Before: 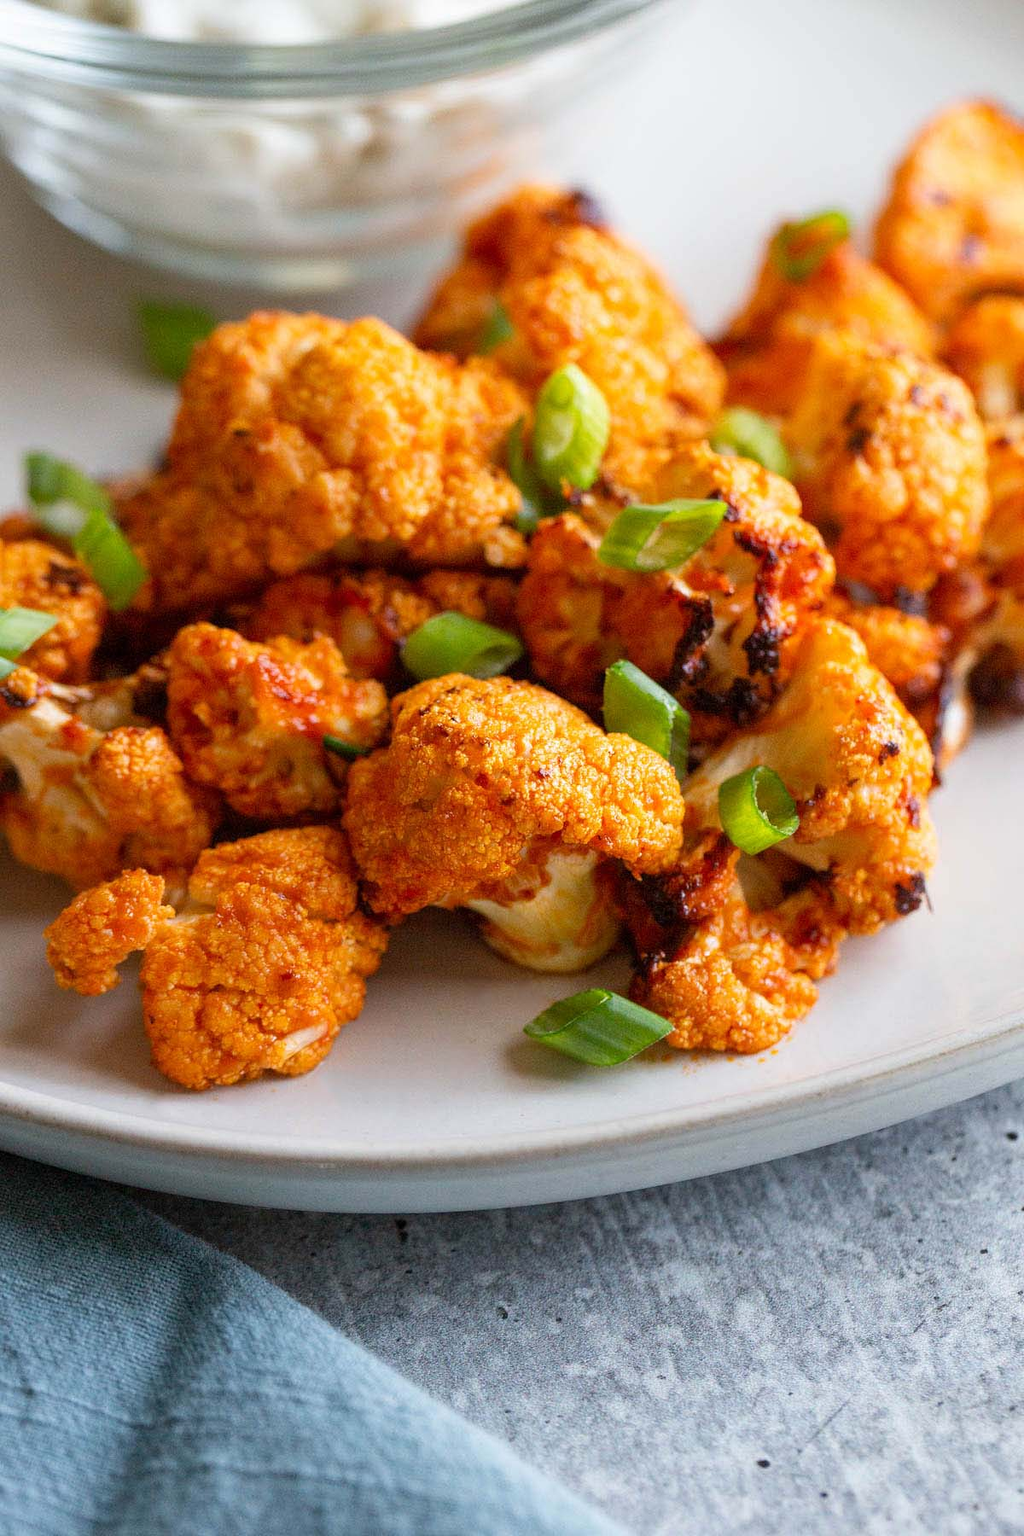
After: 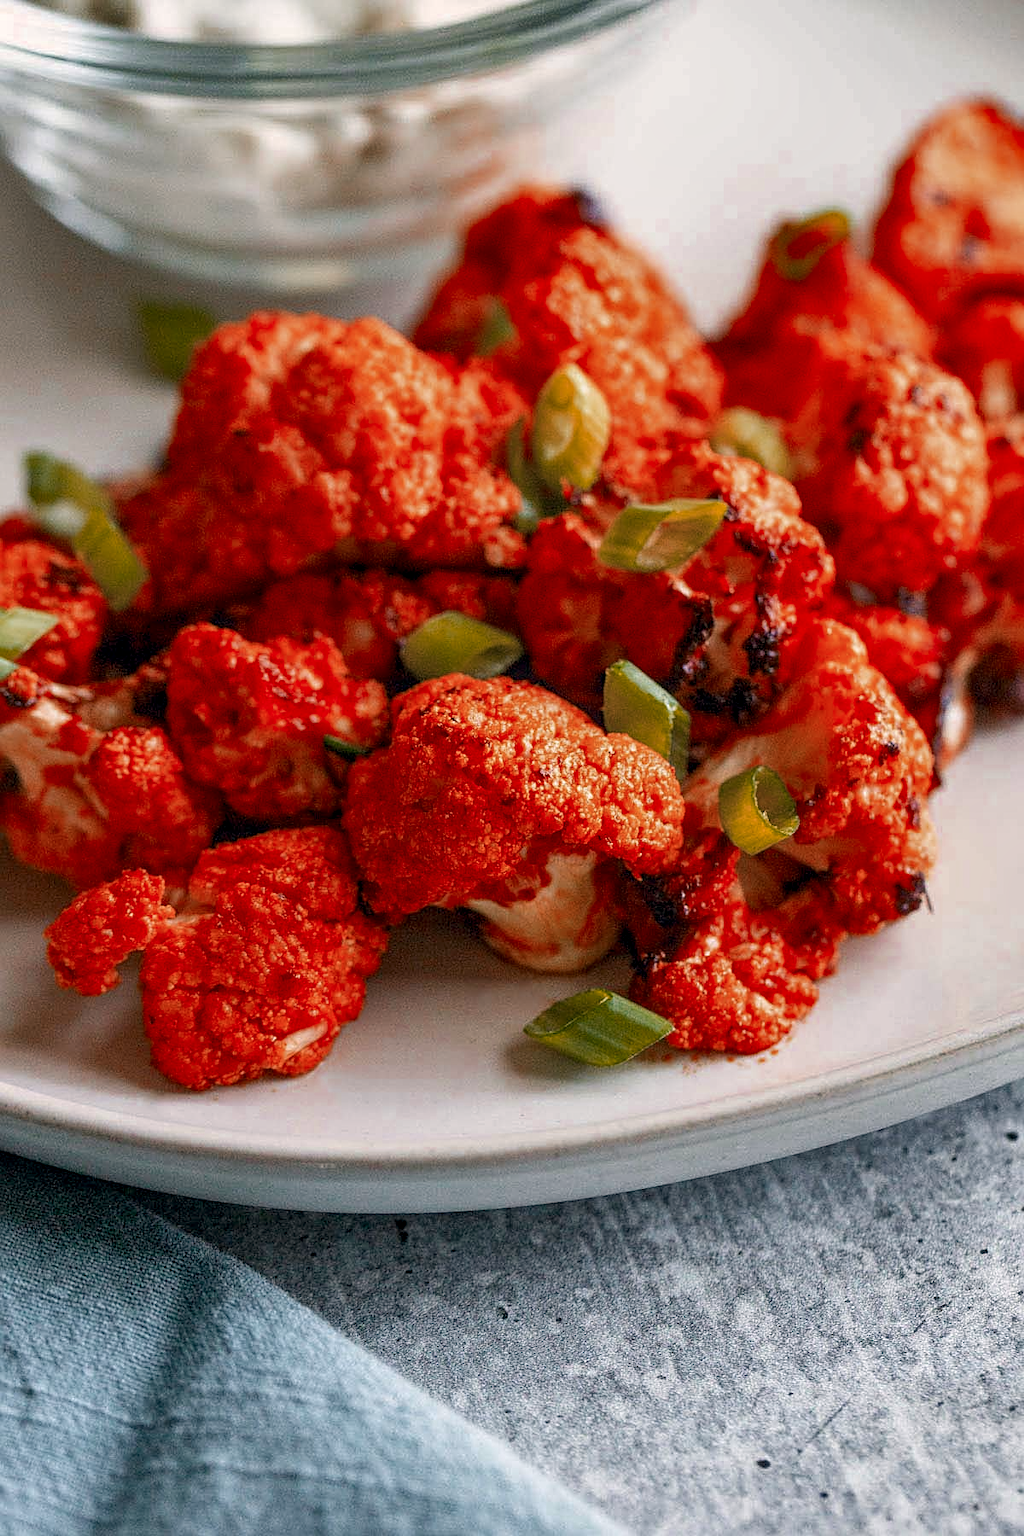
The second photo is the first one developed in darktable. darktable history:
color zones: curves: ch0 [(0, 0.299) (0.25, 0.383) (0.456, 0.352) (0.736, 0.571)]; ch1 [(0, 0.63) (0.151, 0.568) (0.254, 0.416) (0.47, 0.558) (0.732, 0.37) (0.909, 0.492)]; ch2 [(0.004, 0.604) (0.158, 0.443) (0.257, 0.403) (0.761, 0.468)]
color correction: highlights a* 5.38, highlights b* 5.3, shadows a* -4.26, shadows b* -5.11
sharpen: on, module defaults
white balance: red 0.978, blue 0.999
local contrast: on, module defaults
shadows and highlights: white point adjustment 0.05, highlights color adjustment 55.9%, soften with gaussian
